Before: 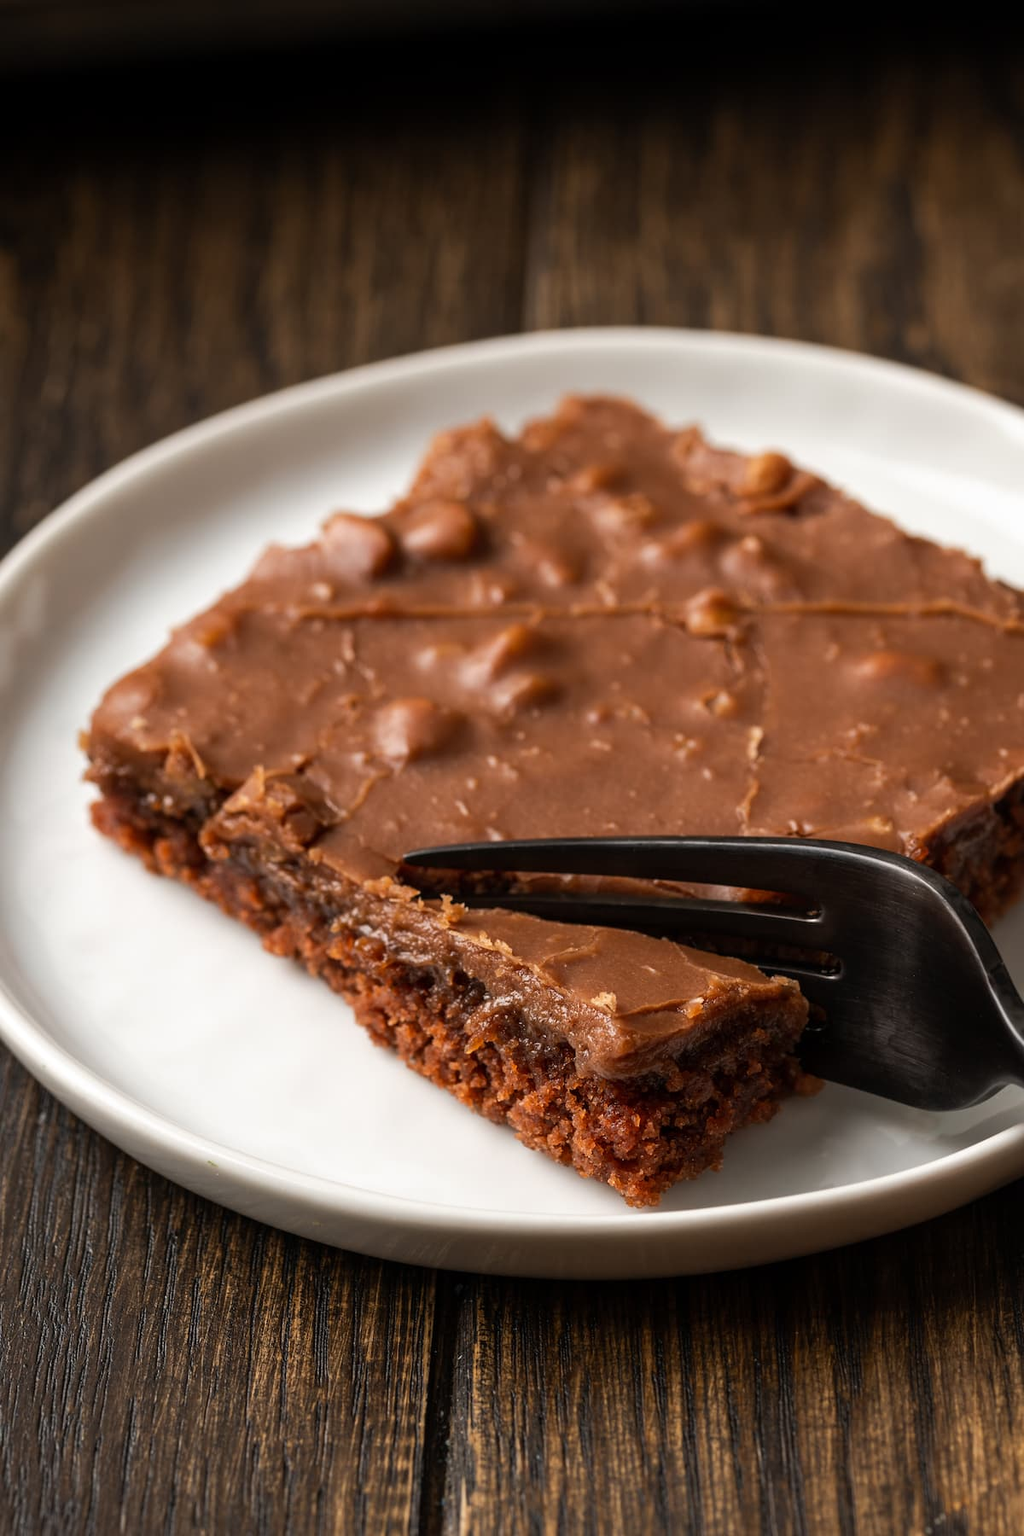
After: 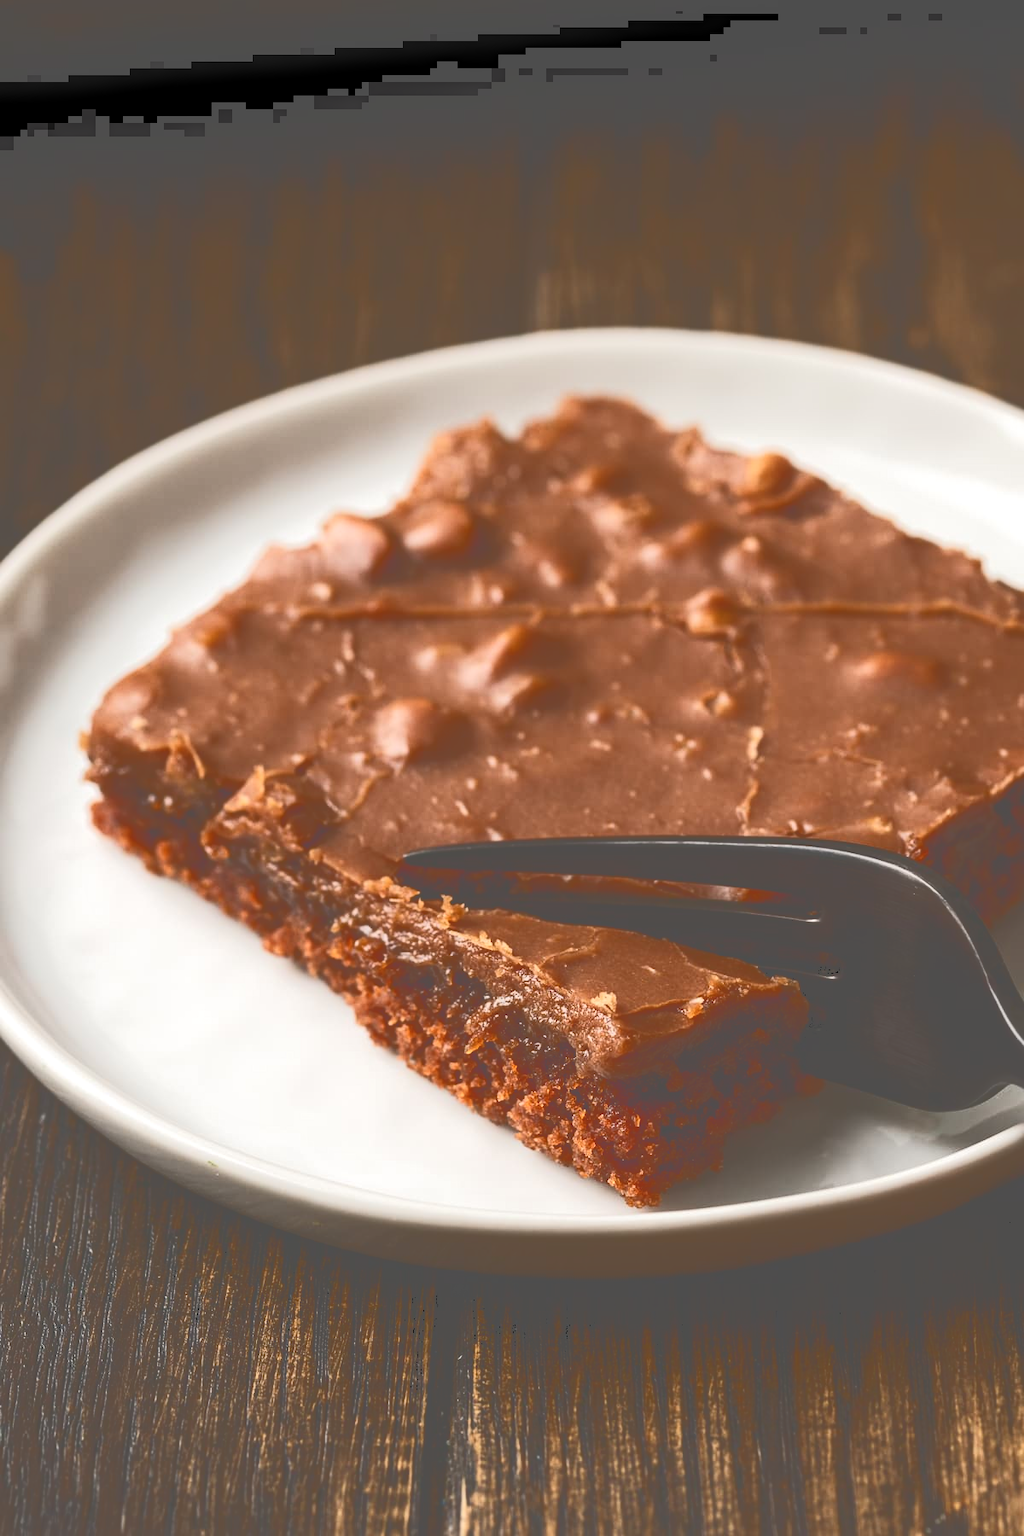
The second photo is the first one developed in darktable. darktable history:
contrast equalizer: octaves 7, y [[0.5, 0.5, 0.472, 0.5, 0.5, 0.5], [0.5 ×6], [0.5 ×6], [0 ×6], [0 ×6]]
tone curve: curves: ch0 [(0, 0) (0.003, 0.331) (0.011, 0.333) (0.025, 0.333) (0.044, 0.334) (0.069, 0.335) (0.1, 0.338) (0.136, 0.342) (0.177, 0.347) (0.224, 0.352) (0.277, 0.359) (0.335, 0.39) (0.399, 0.434) (0.468, 0.509) (0.543, 0.615) (0.623, 0.731) (0.709, 0.814) (0.801, 0.88) (0.898, 0.921) (1, 1)], color space Lab, independent channels
local contrast: highlights 102%, shadows 99%, detail 120%, midtone range 0.2
